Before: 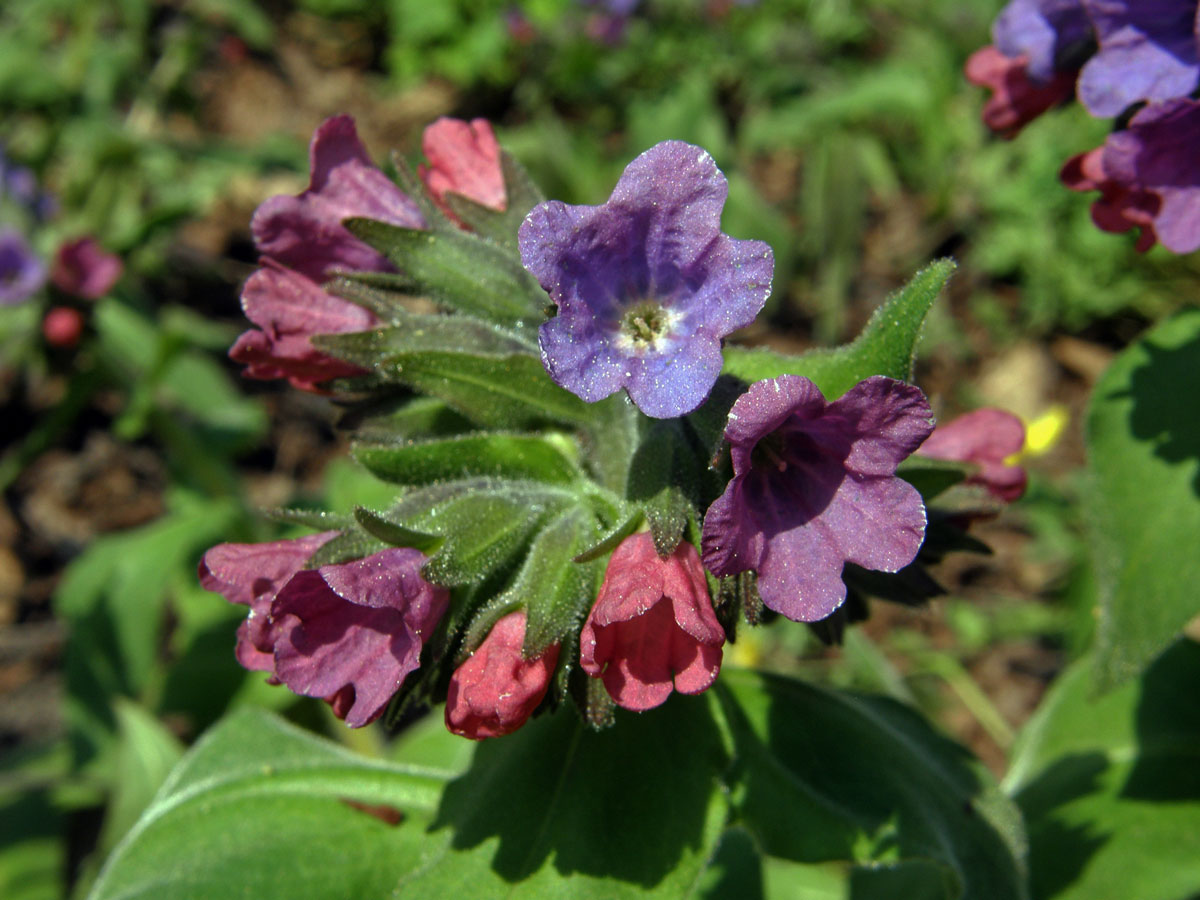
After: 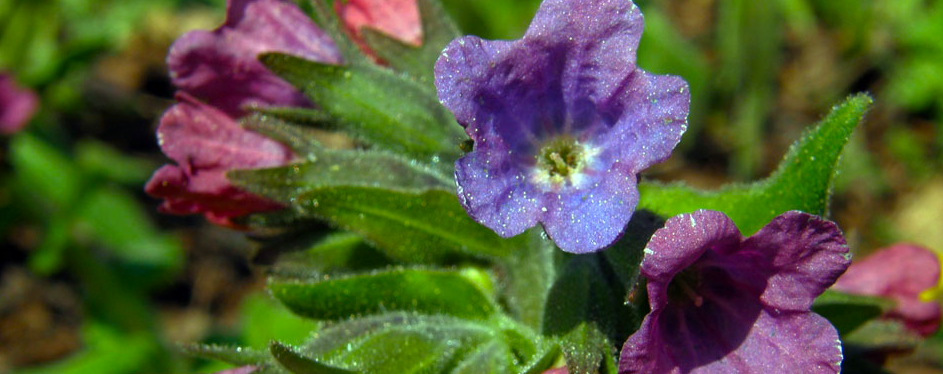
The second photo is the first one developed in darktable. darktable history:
white balance: red 0.988, blue 1.017
color balance rgb: perceptual saturation grading › global saturation 25%, global vibrance 20%
color correction: highlights a* -8, highlights b* 3.1
crop: left 7.036%, top 18.398%, right 14.379%, bottom 40.043%
shadows and highlights: shadows -40.15, highlights 62.88, soften with gaussian
